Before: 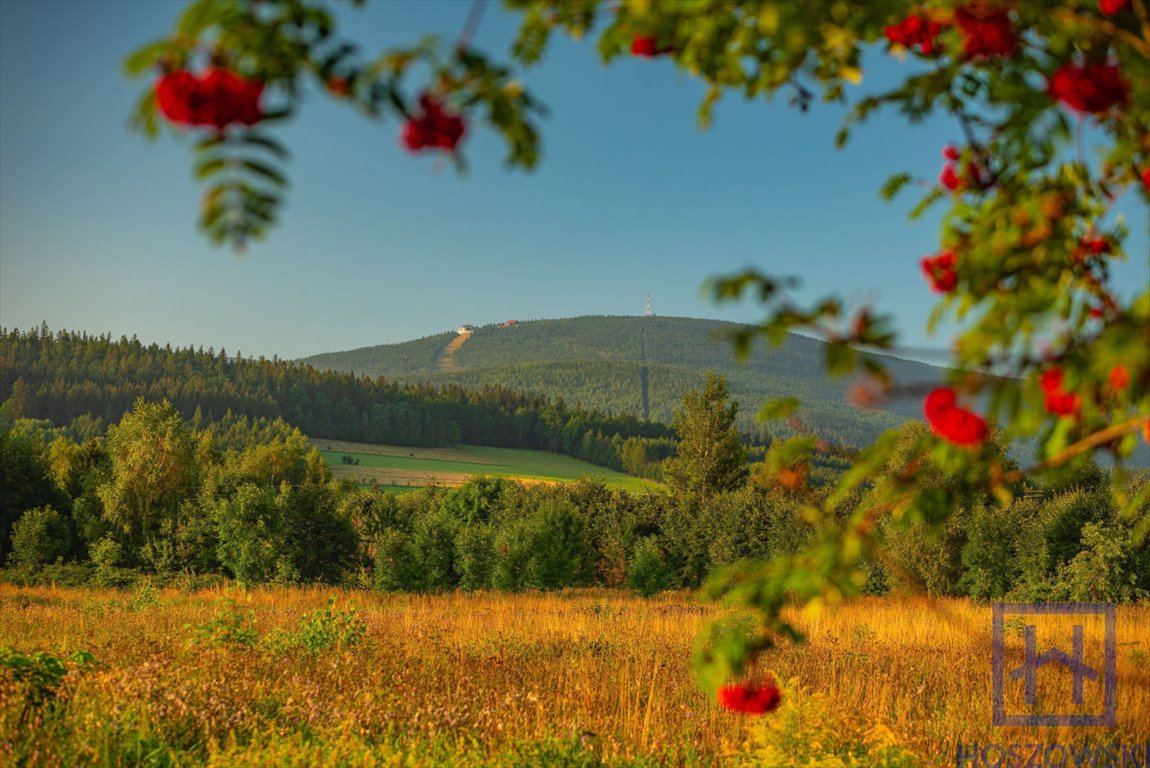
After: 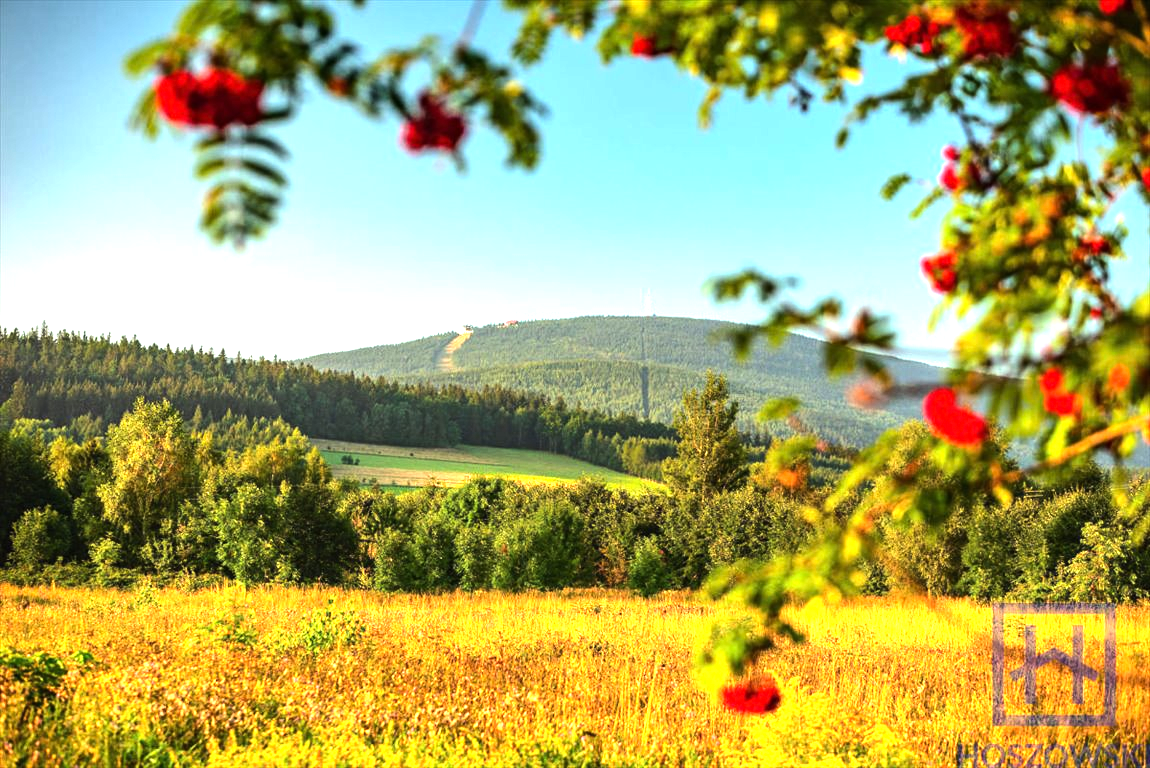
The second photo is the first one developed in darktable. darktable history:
white balance: emerald 1
exposure: exposure 1 EV, compensate highlight preservation false
tone equalizer: -8 EV -1.08 EV, -7 EV -1.01 EV, -6 EV -0.867 EV, -5 EV -0.578 EV, -3 EV 0.578 EV, -2 EV 0.867 EV, -1 EV 1.01 EV, +0 EV 1.08 EV, edges refinement/feathering 500, mask exposure compensation -1.57 EV, preserve details no
